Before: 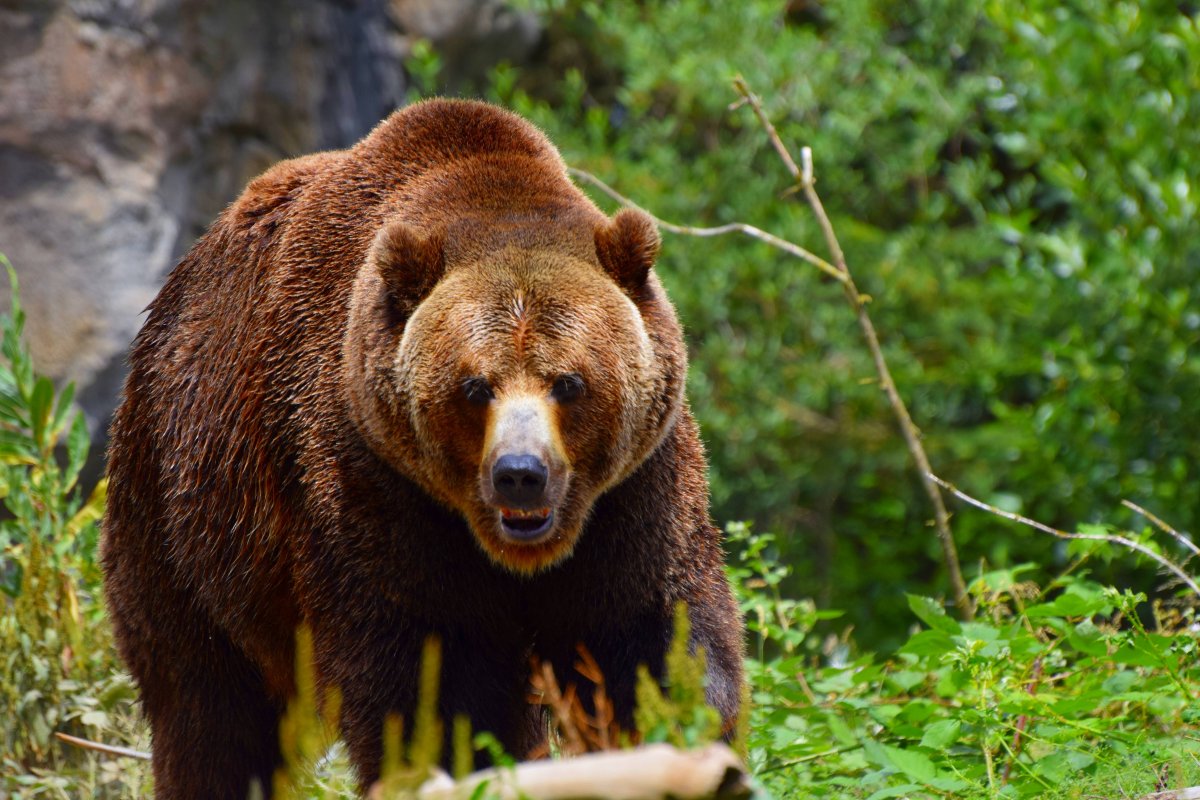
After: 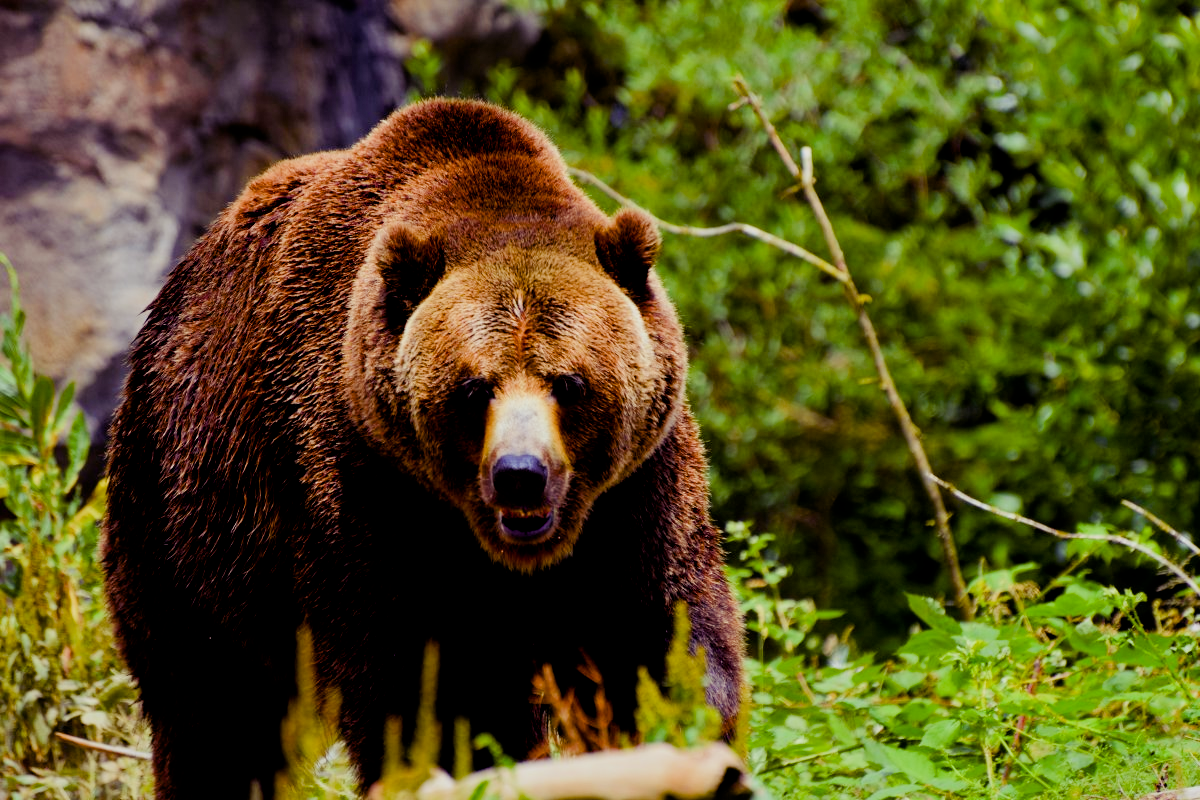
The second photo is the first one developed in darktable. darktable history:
tone equalizer: -8 EV -0.417 EV, -7 EV -0.389 EV, -6 EV -0.333 EV, -5 EV -0.222 EV, -3 EV 0.222 EV, -2 EV 0.333 EV, -1 EV 0.389 EV, +0 EV 0.417 EV, edges refinement/feathering 500, mask exposure compensation -1.57 EV, preserve details no
filmic rgb: black relative exposure -7.65 EV, white relative exposure 4.56 EV, hardness 3.61
color balance rgb: shadows lift › luminance -21.66%, shadows lift › chroma 8.98%, shadows lift › hue 283.37°, power › chroma 1.05%, power › hue 25.59°, highlights gain › luminance 6.08%, highlights gain › chroma 2.55%, highlights gain › hue 90°, global offset › luminance -0.87%, perceptual saturation grading › global saturation 25%, perceptual saturation grading › highlights -28.39%, perceptual saturation grading › shadows 33.98%
